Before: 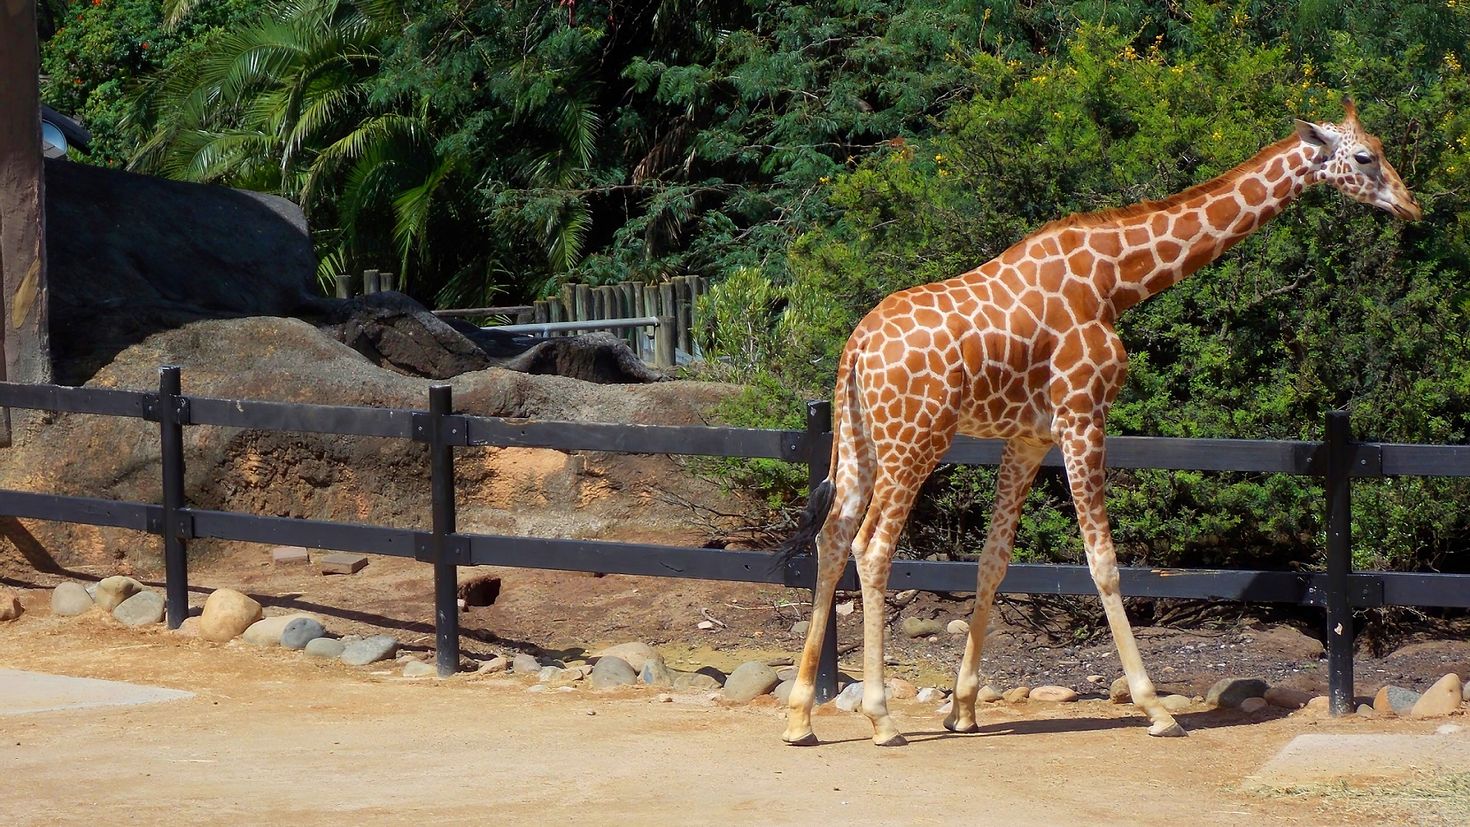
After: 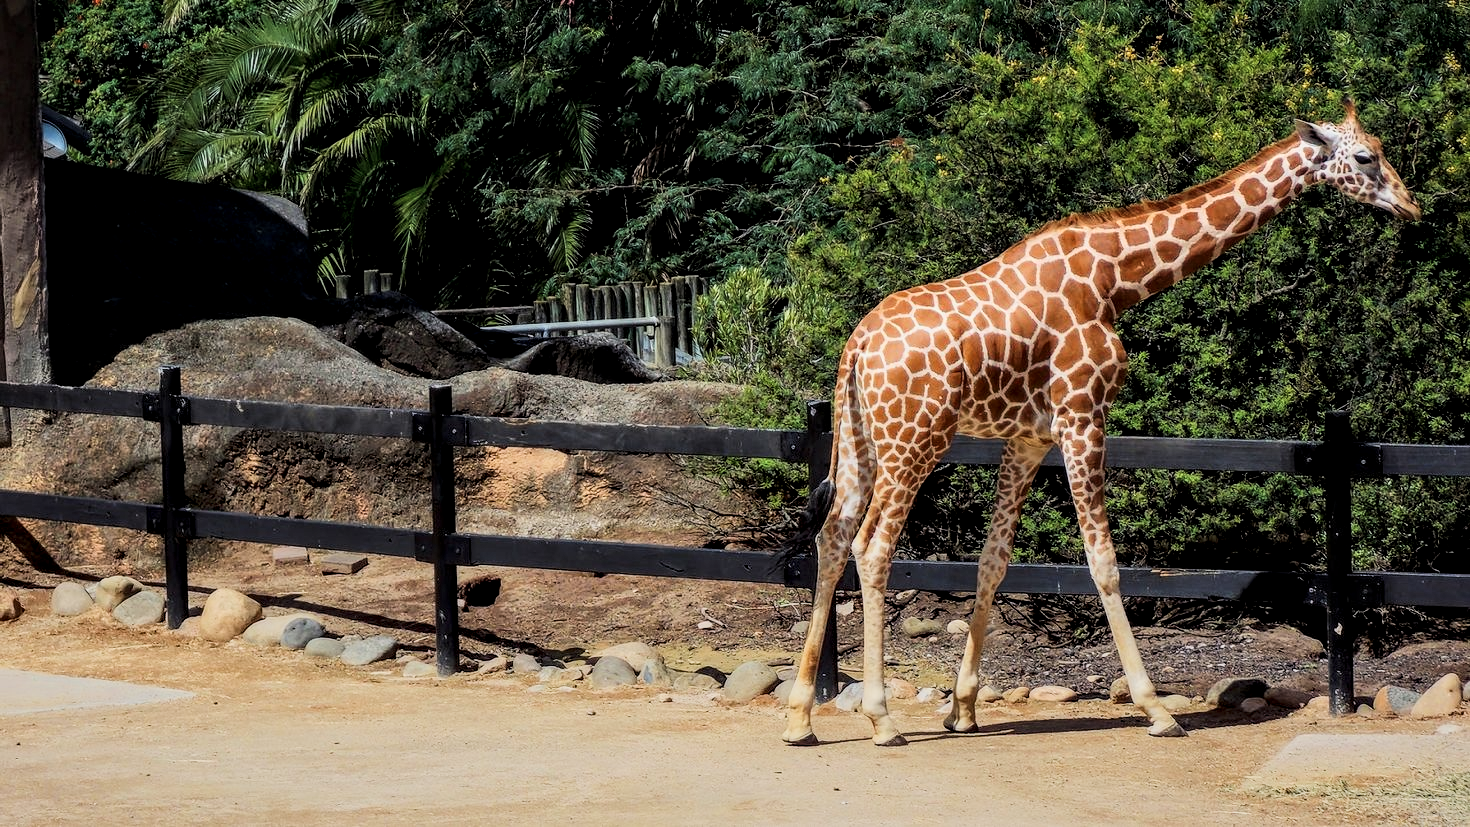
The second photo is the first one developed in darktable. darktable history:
local contrast: detail 150%
filmic rgb: black relative exposure -7.5 EV, white relative exposure 4.99 EV, hardness 3.31, contrast 1.297, preserve chrominance RGB euclidean norm, color science v5 (2021), contrast in shadows safe, contrast in highlights safe
